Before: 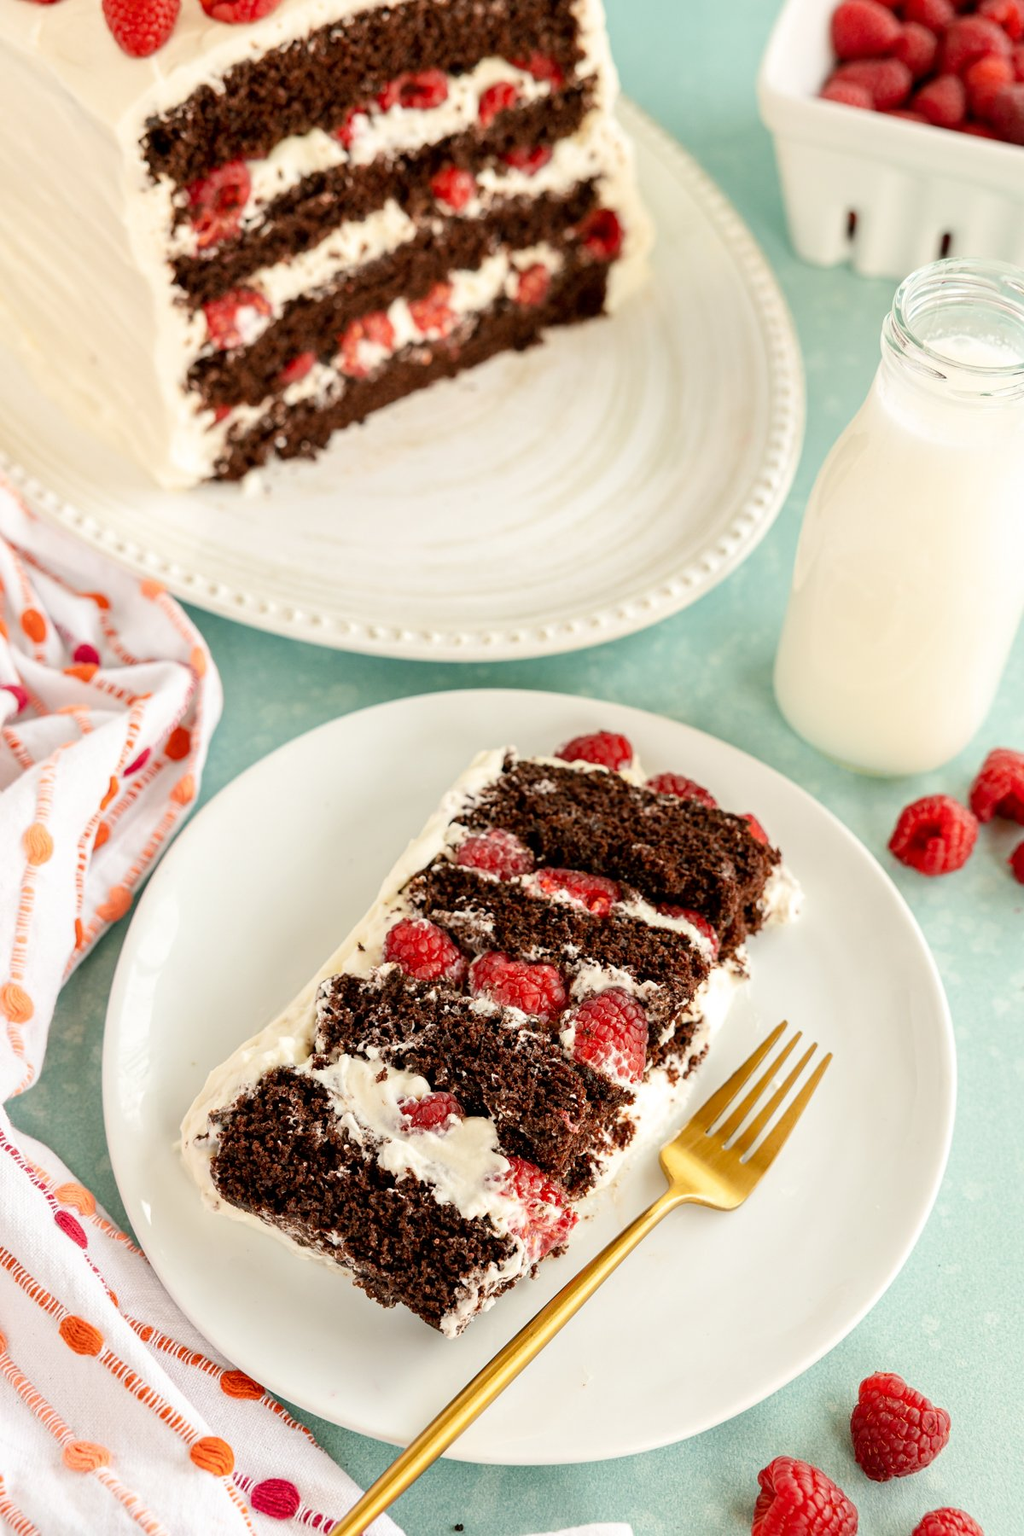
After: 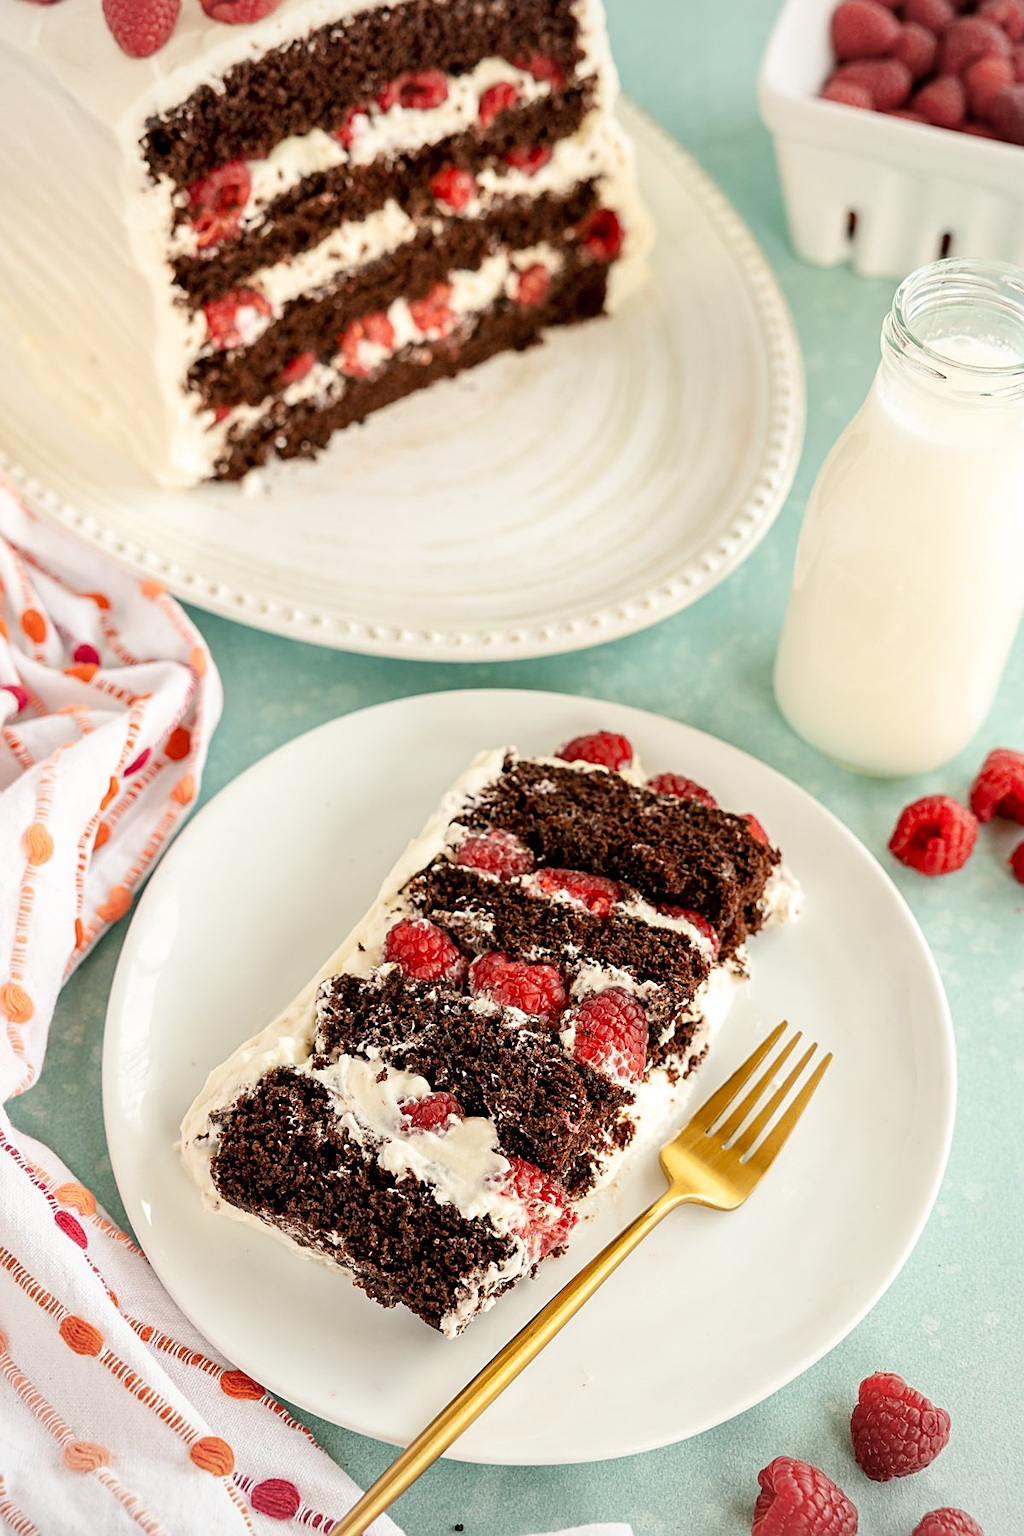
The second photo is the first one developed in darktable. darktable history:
sharpen: on, module defaults
vignetting: brightness -0.167
